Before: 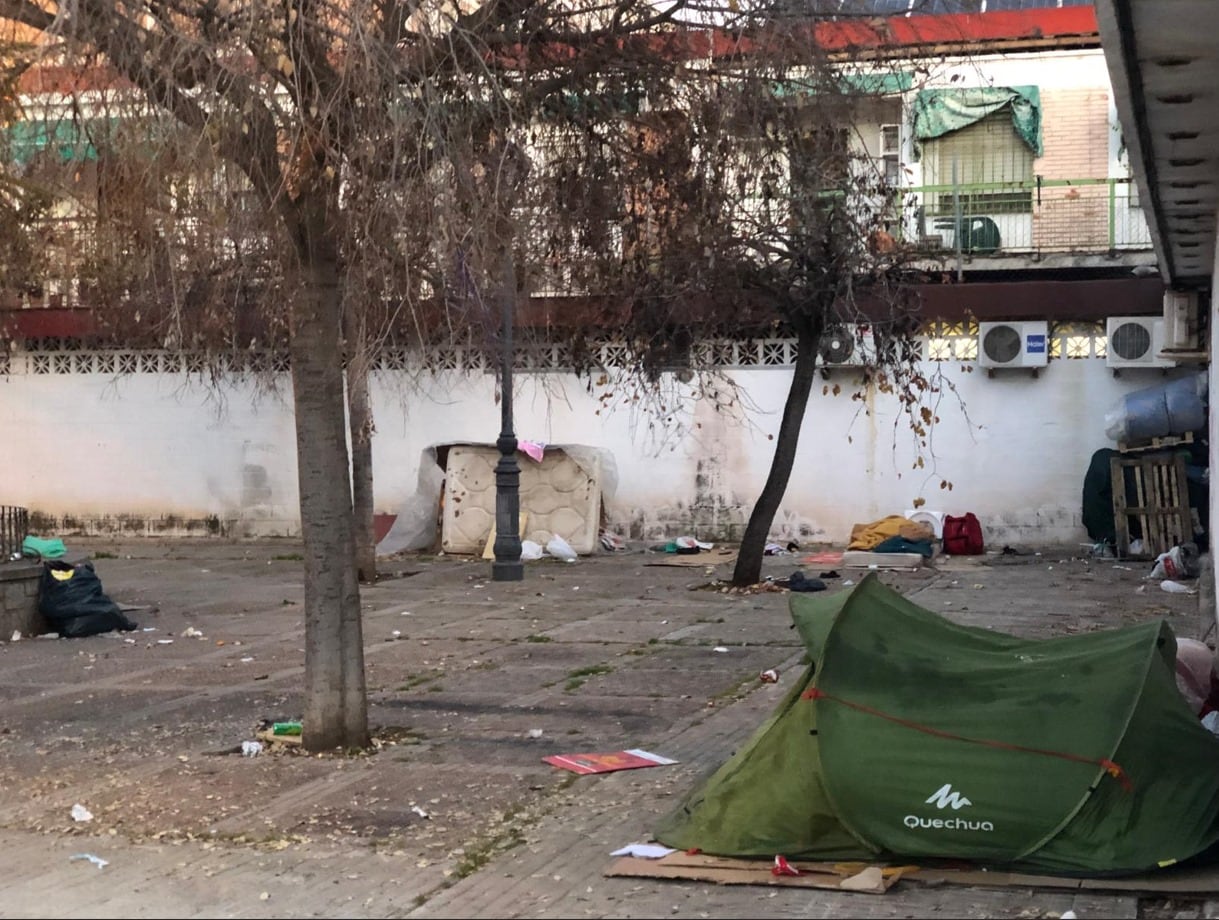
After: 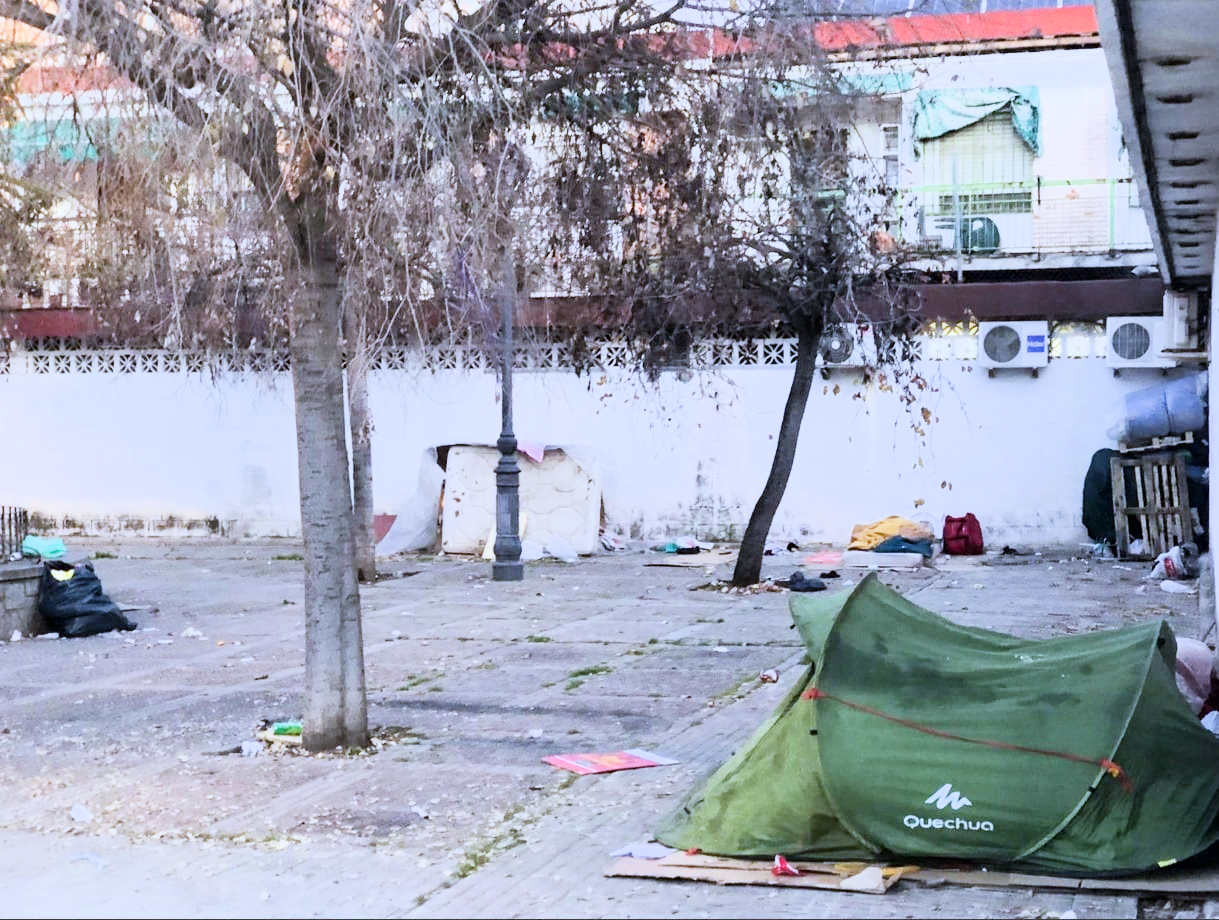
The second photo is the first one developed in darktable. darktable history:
exposure: black level correction 0.001, exposure 1.822 EV, compensate exposure bias true, compensate highlight preservation false
white balance: red 0.871, blue 1.249
filmic rgb: black relative exposure -7.5 EV, white relative exposure 5 EV, hardness 3.31, contrast 1.3, contrast in shadows safe
